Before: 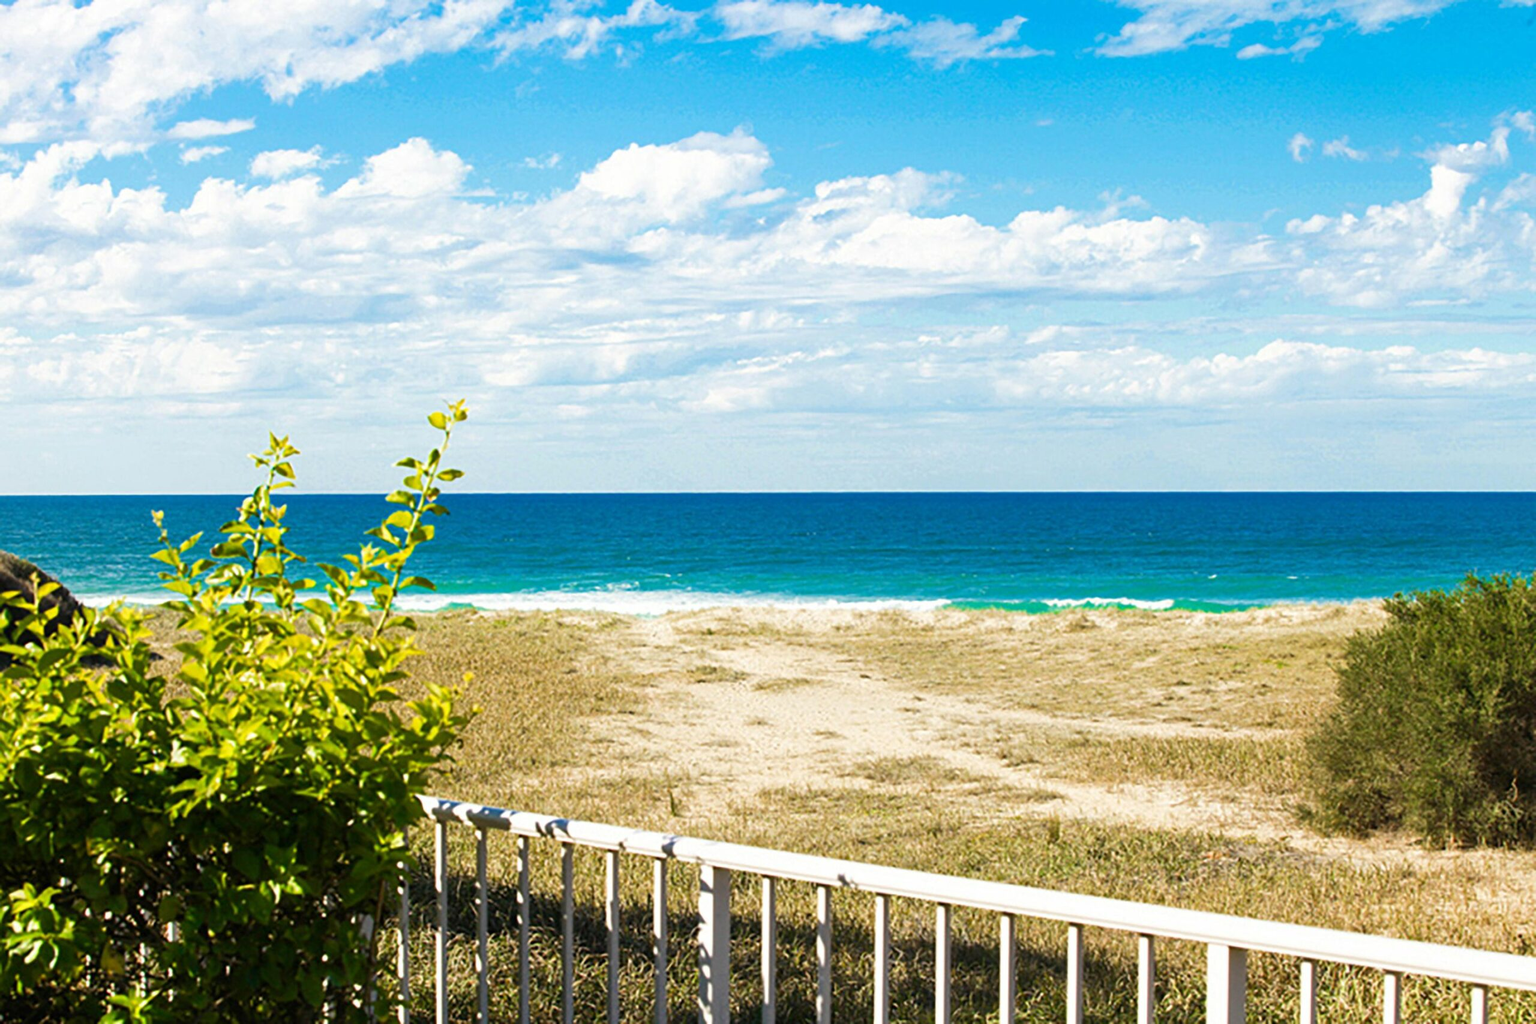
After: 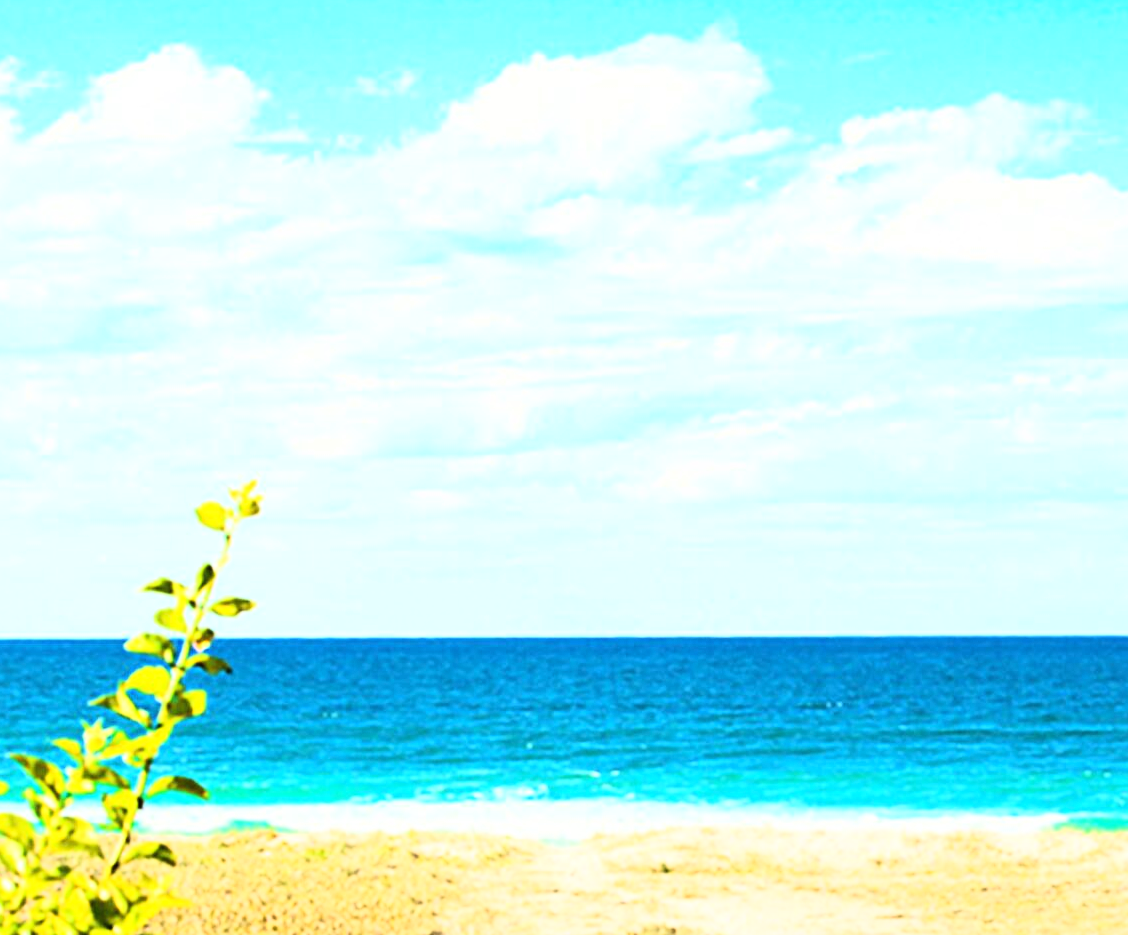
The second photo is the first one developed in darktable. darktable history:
rgb curve: curves: ch0 [(0, 0) (0.21, 0.15) (0.24, 0.21) (0.5, 0.75) (0.75, 0.96) (0.89, 0.99) (1, 1)]; ch1 [(0, 0.02) (0.21, 0.13) (0.25, 0.2) (0.5, 0.67) (0.75, 0.9) (0.89, 0.97) (1, 1)]; ch2 [(0, 0.02) (0.21, 0.13) (0.25, 0.2) (0.5, 0.67) (0.75, 0.9) (0.89, 0.97) (1, 1)], compensate middle gray true
crop: left 20.248%, top 10.86%, right 35.675%, bottom 34.321%
